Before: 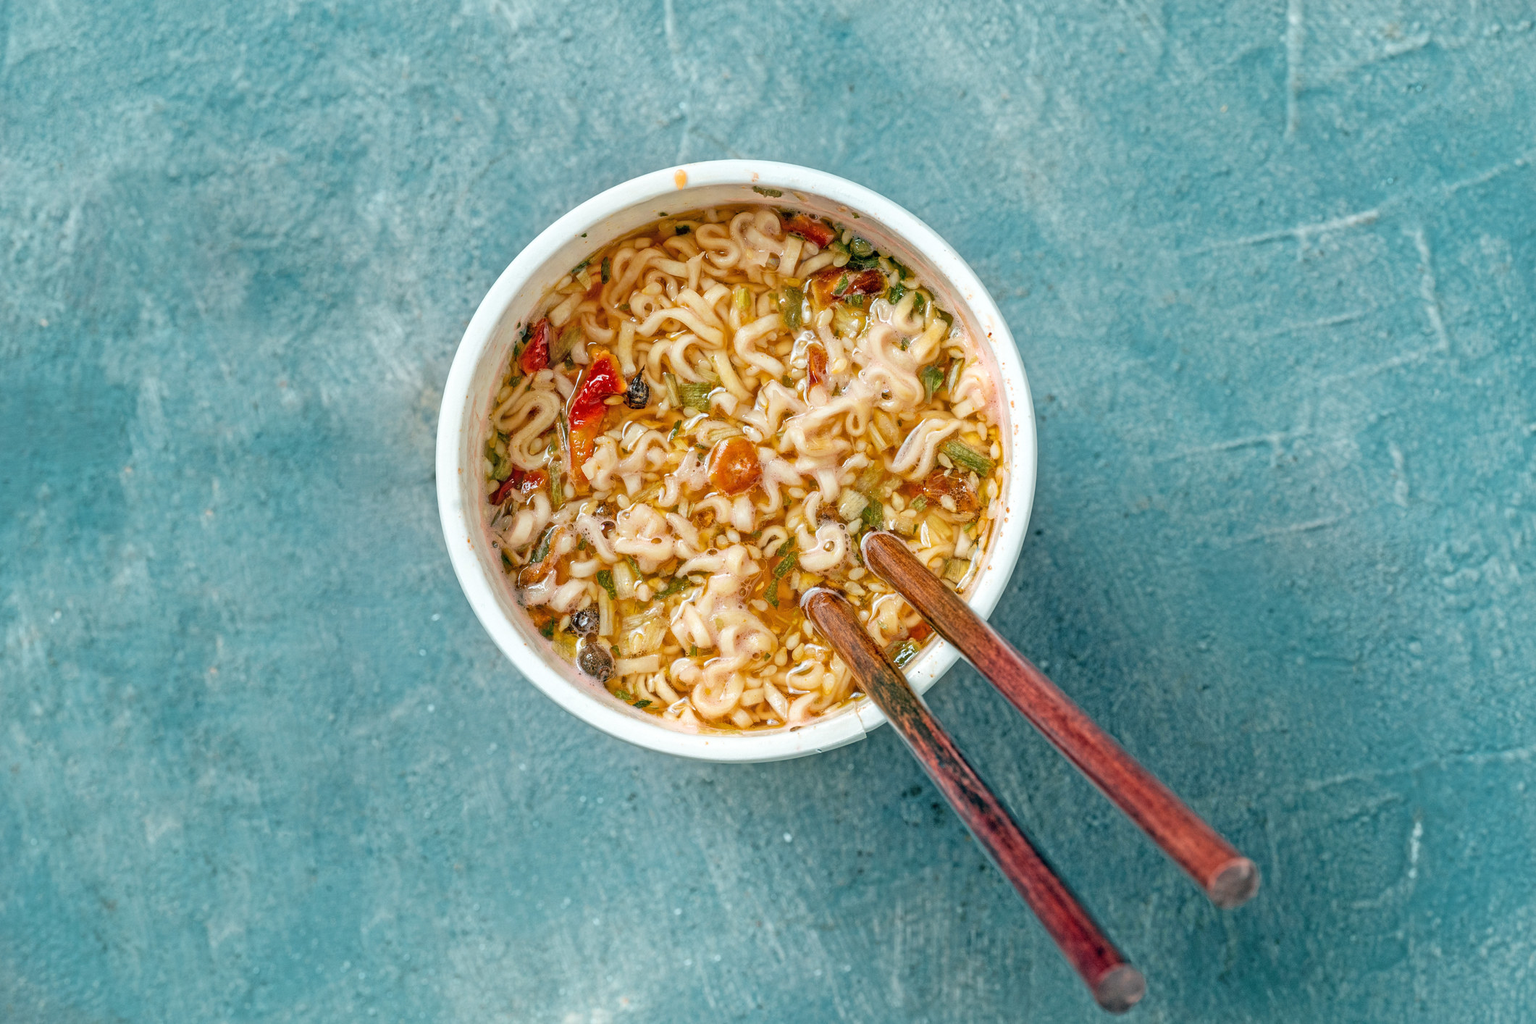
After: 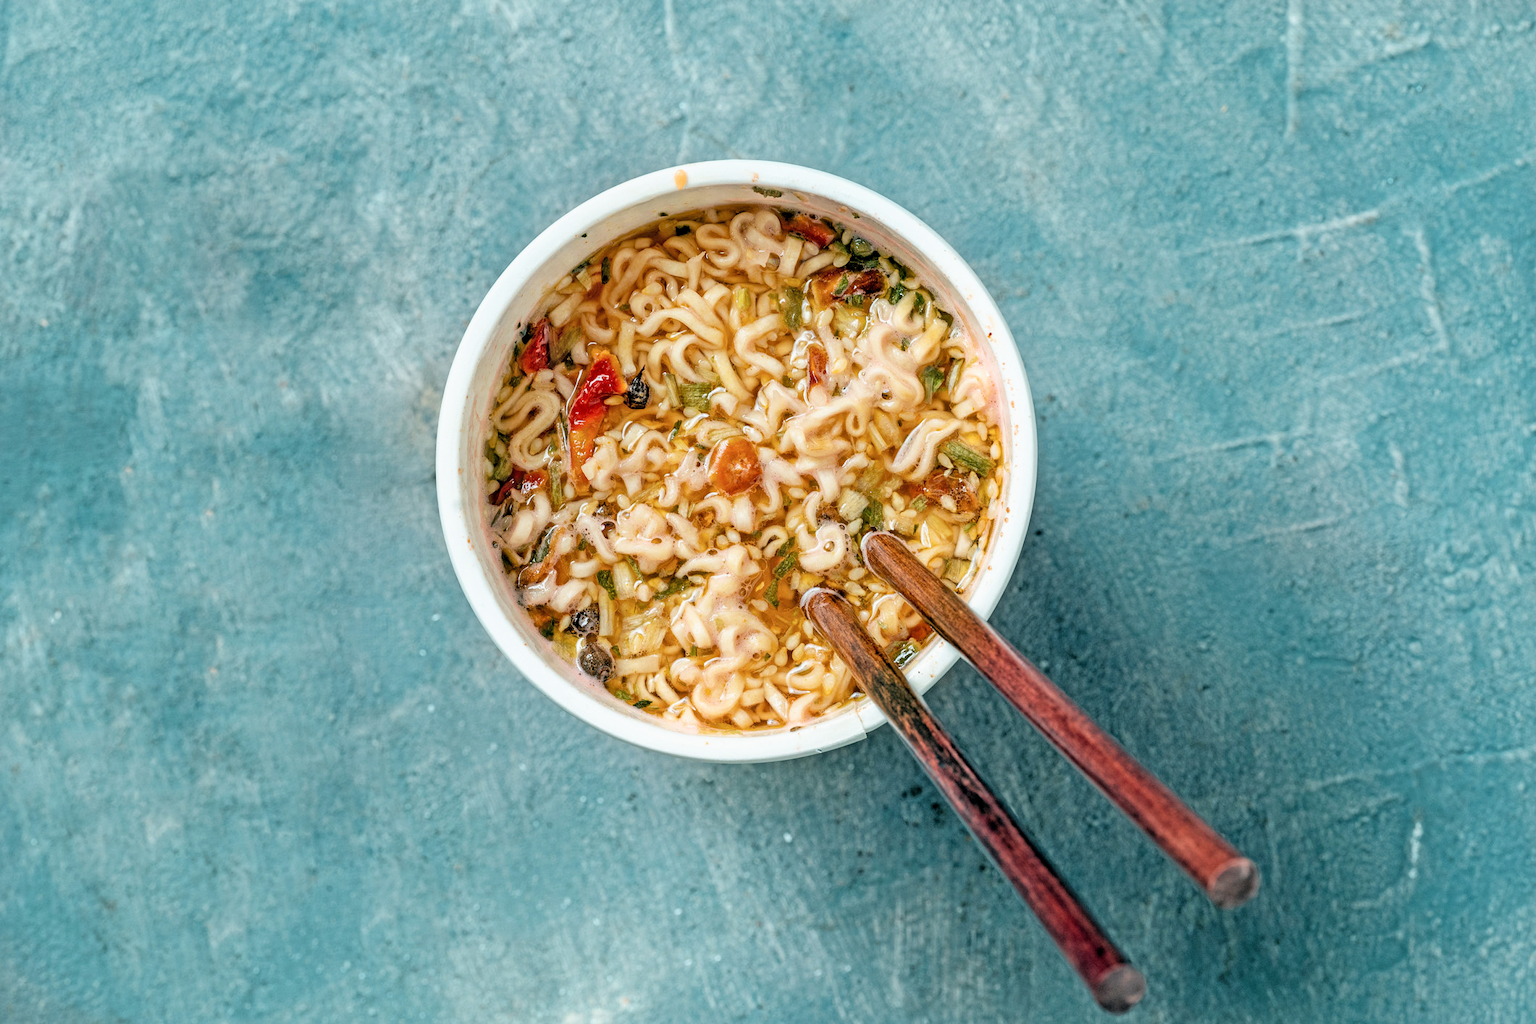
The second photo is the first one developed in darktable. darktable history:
filmic rgb: black relative exposure -6.23 EV, white relative exposure 2.79 EV, target black luminance 0%, hardness 4.56, latitude 67.45%, contrast 1.279, shadows ↔ highlights balance -3.21%
tone equalizer: edges refinement/feathering 500, mask exposure compensation -1.57 EV, preserve details guided filter
